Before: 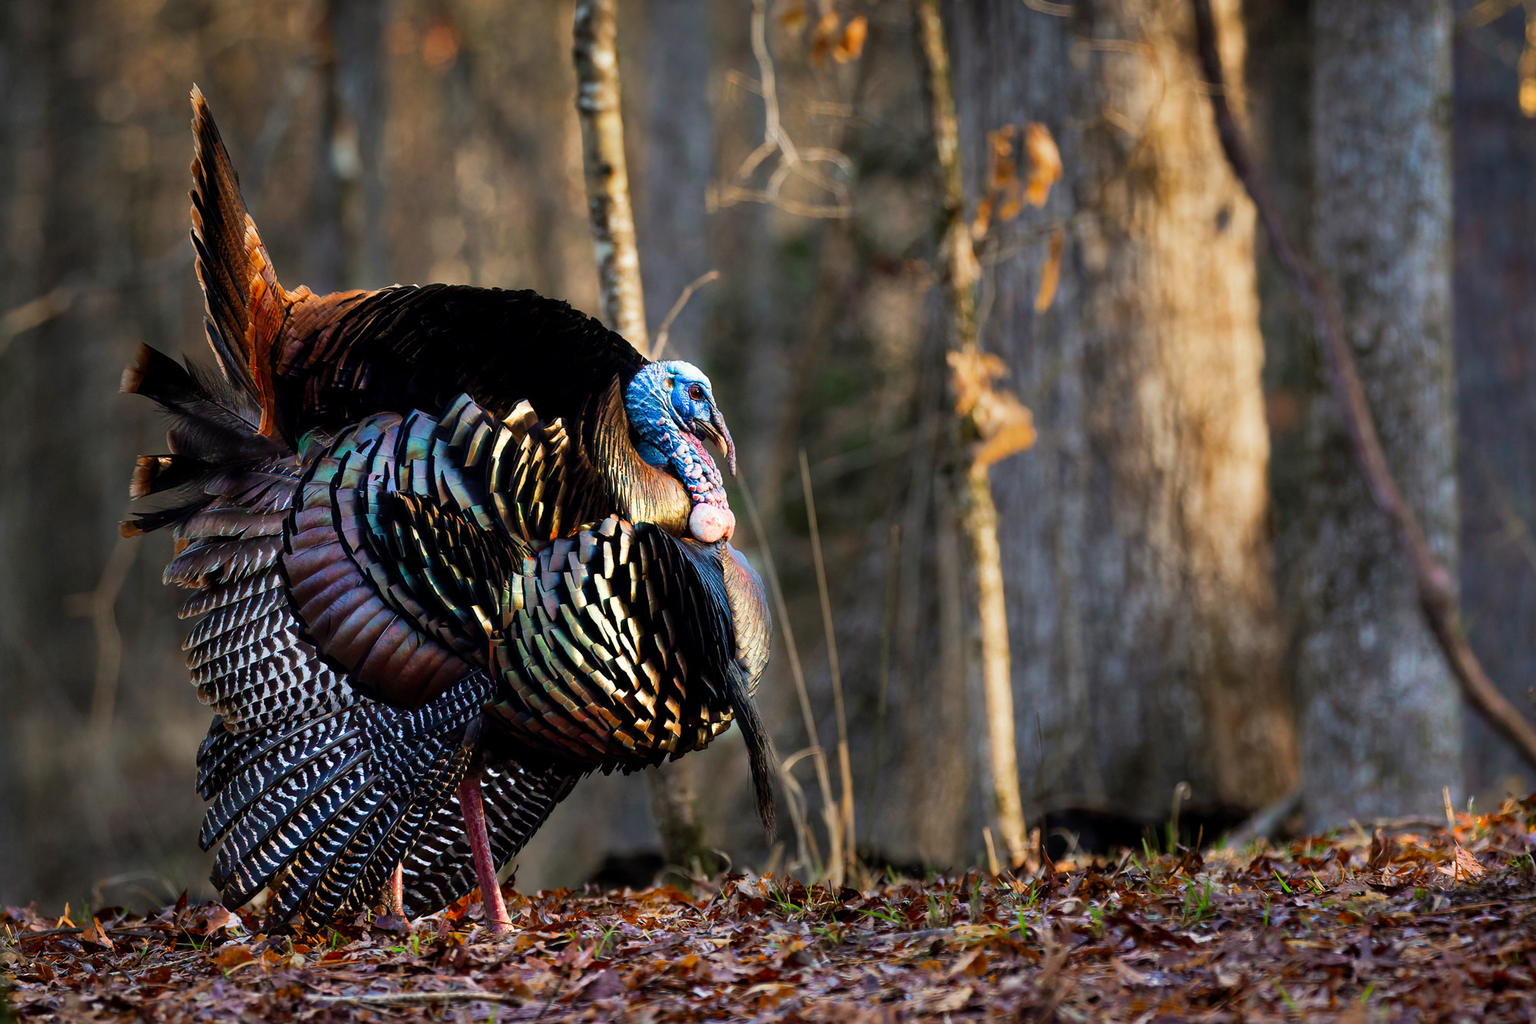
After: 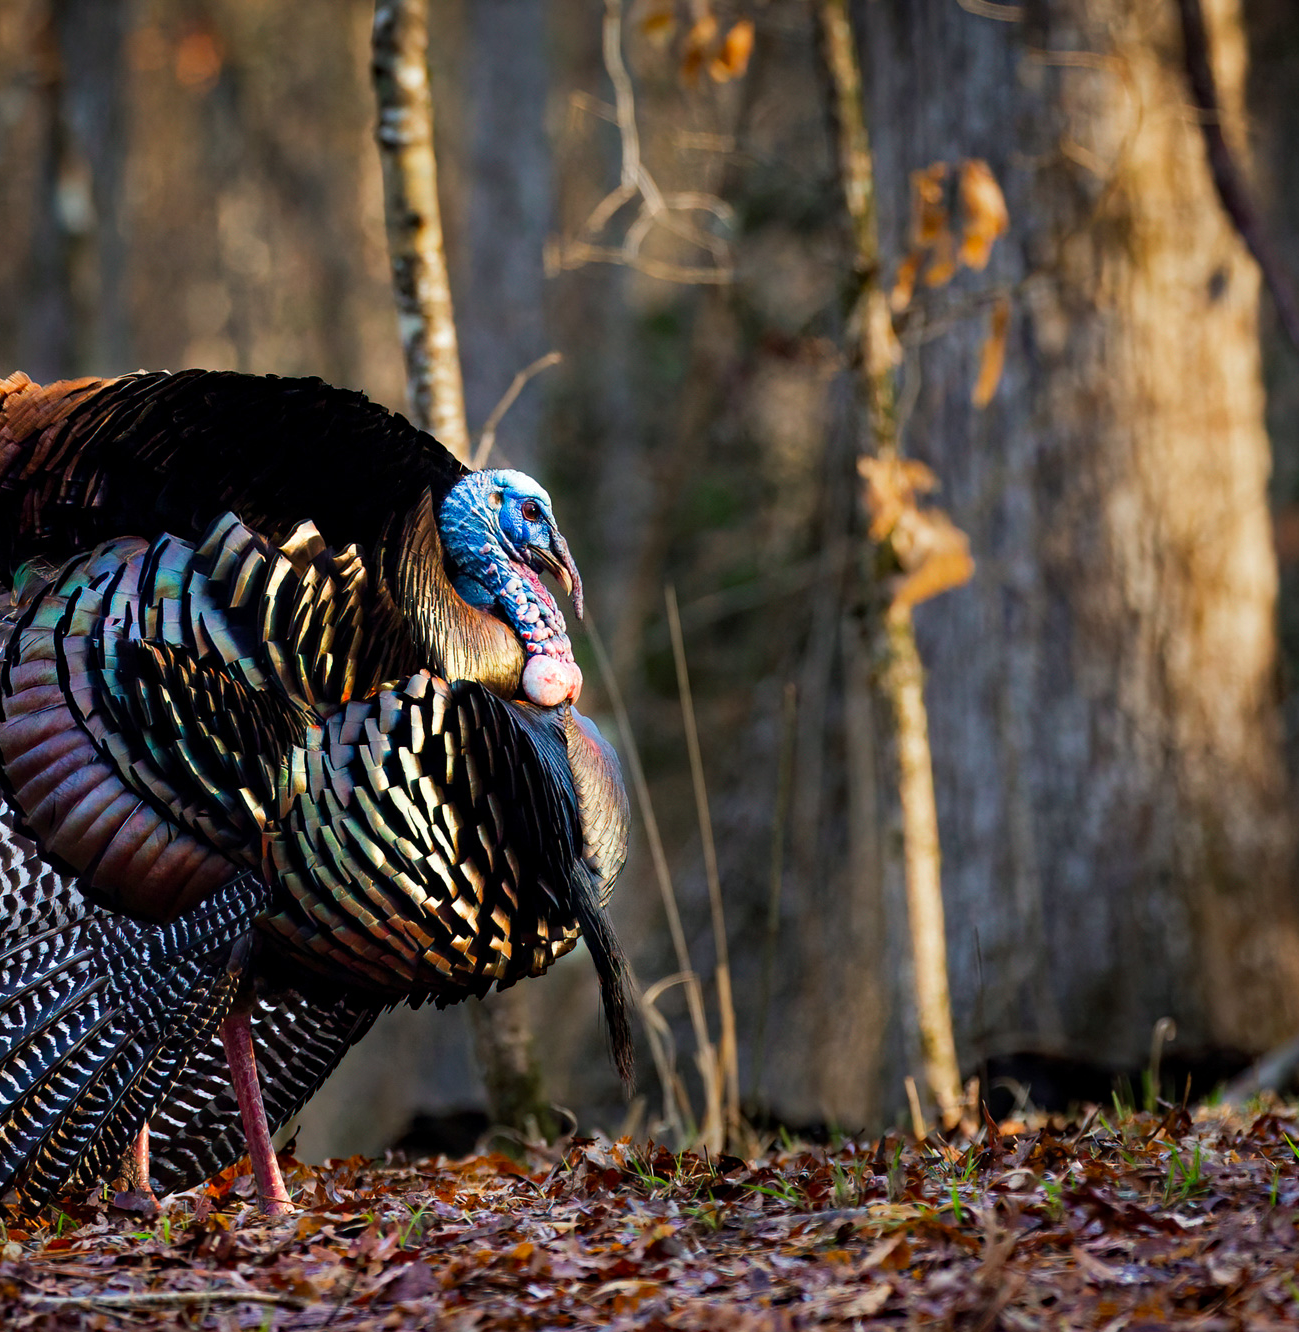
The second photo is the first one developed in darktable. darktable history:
crop and rotate: left 18.764%, right 16.275%
haze removal: adaptive false
